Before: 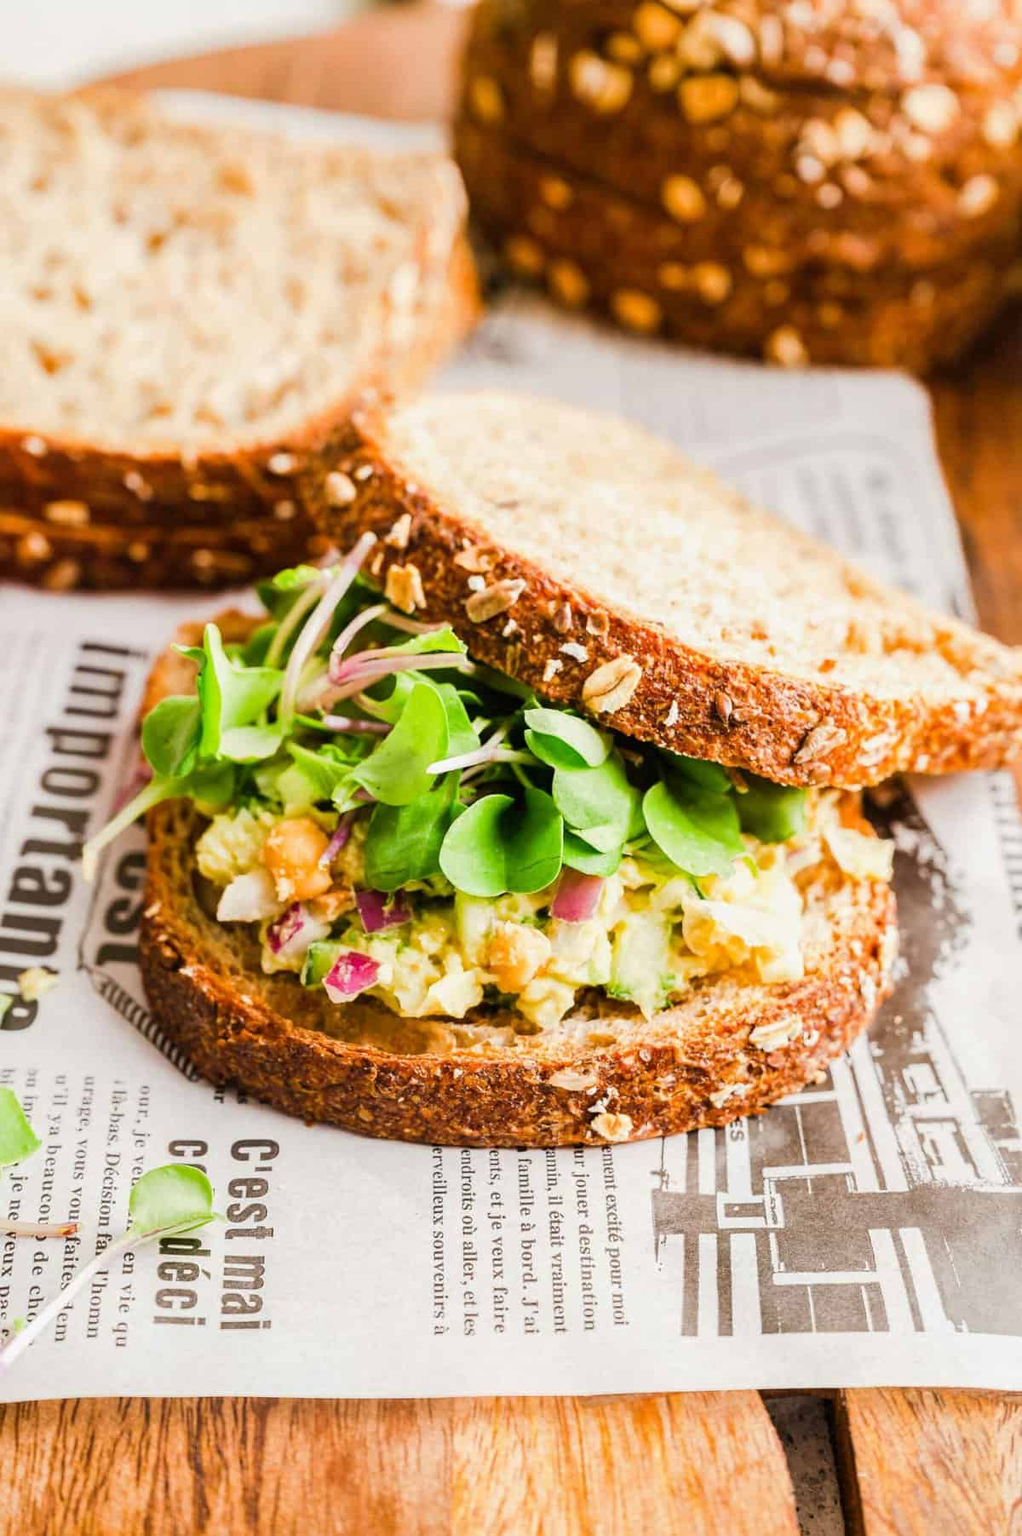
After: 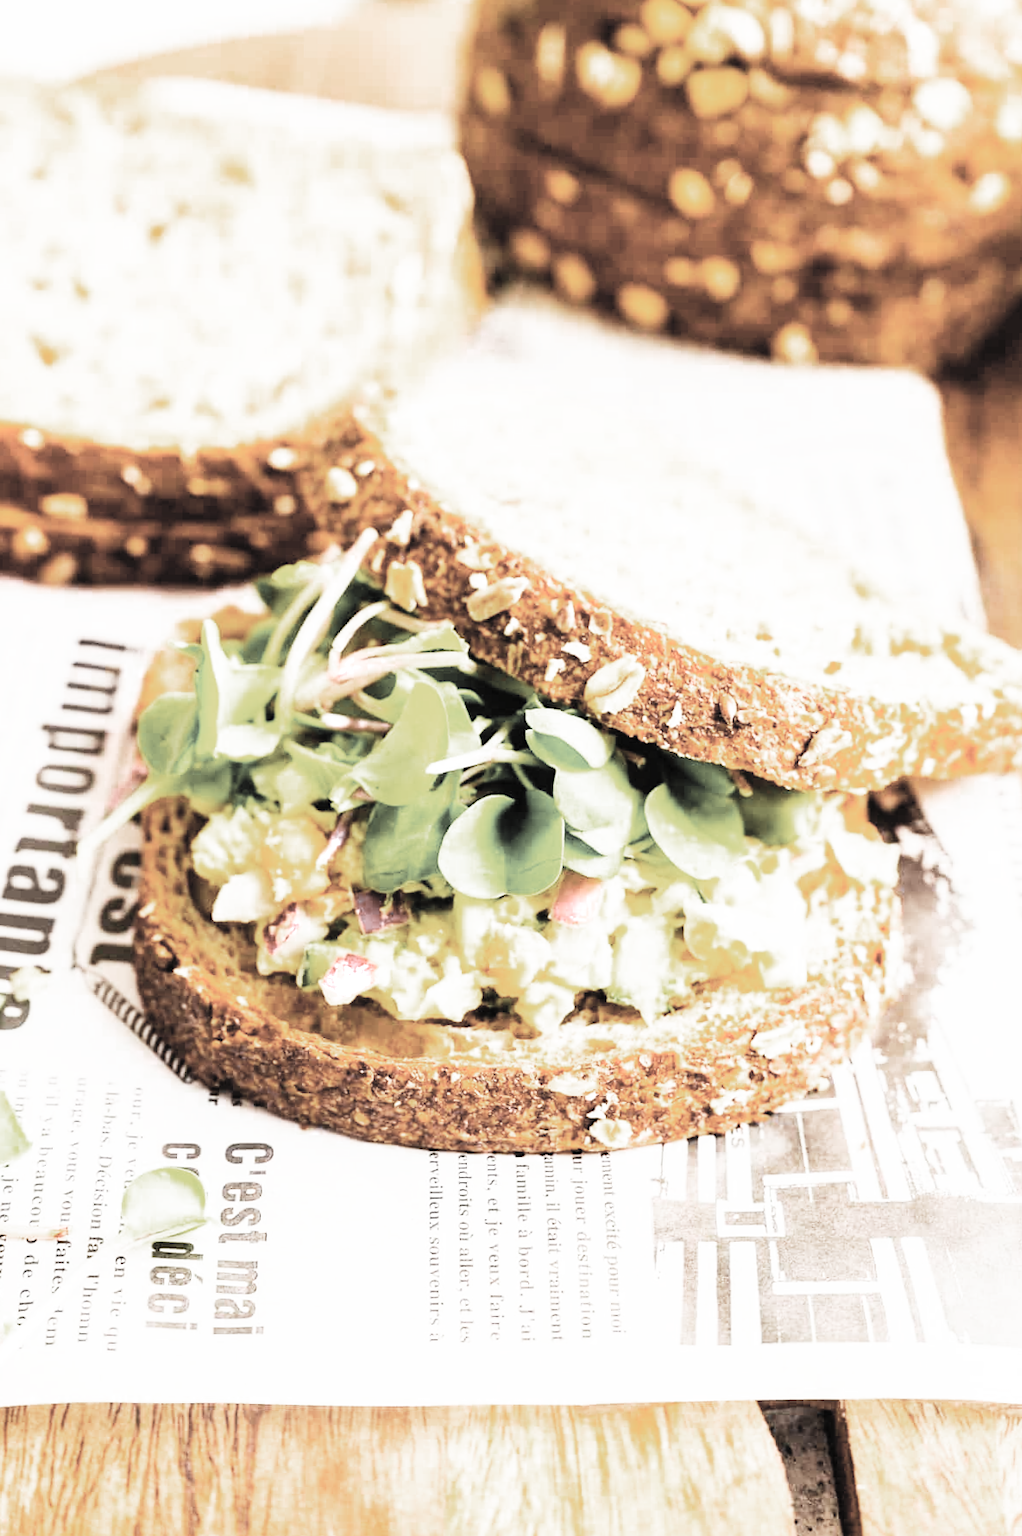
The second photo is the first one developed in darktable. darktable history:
color zones: curves: ch0 [(0, 0.613) (0.01, 0.613) (0.245, 0.448) (0.498, 0.529) (0.642, 0.665) (0.879, 0.777) (0.99, 0.613)]; ch1 [(0, 0.035) (0.121, 0.189) (0.259, 0.197) (0.415, 0.061) (0.589, 0.022) (0.732, 0.022) (0.857, 0.026) (0.991, 0.053)]
exposure: exposure -0.109 EV, compensate highlight preservation false
contrast brightness saturation: contrast 0.143, brightness 0.222
base curve: curves: ch0 [(0, 0) (0.007, 0.004) (0.027, 0.03) (0.046, 0.07) (0.207, 0.54) (0.442, 0.872) (0.673, 0.972) (1, 1)], preserve colors none
crop and rotate: angle -0.474°
